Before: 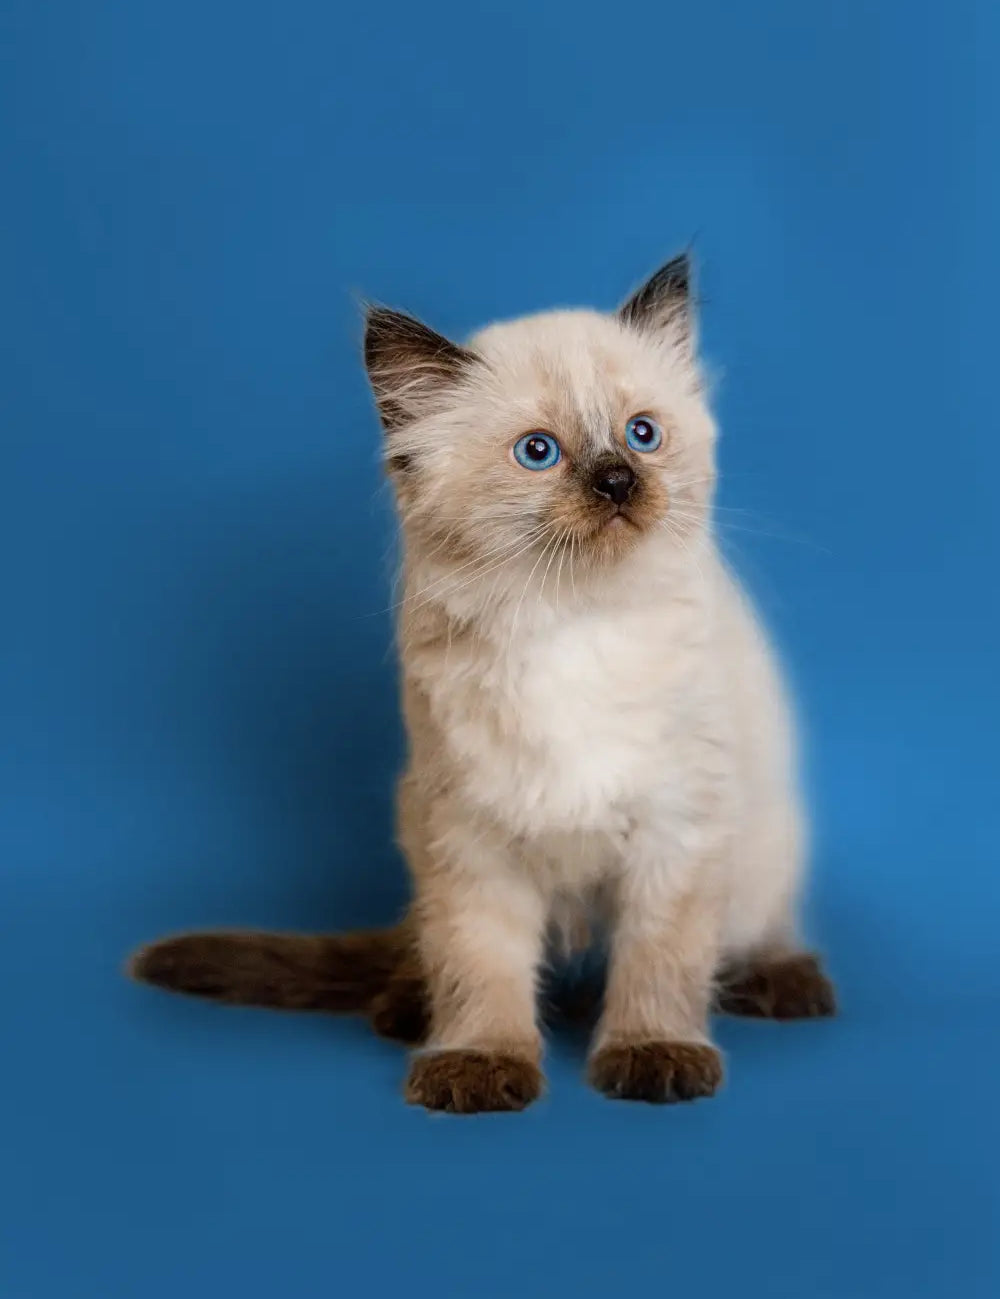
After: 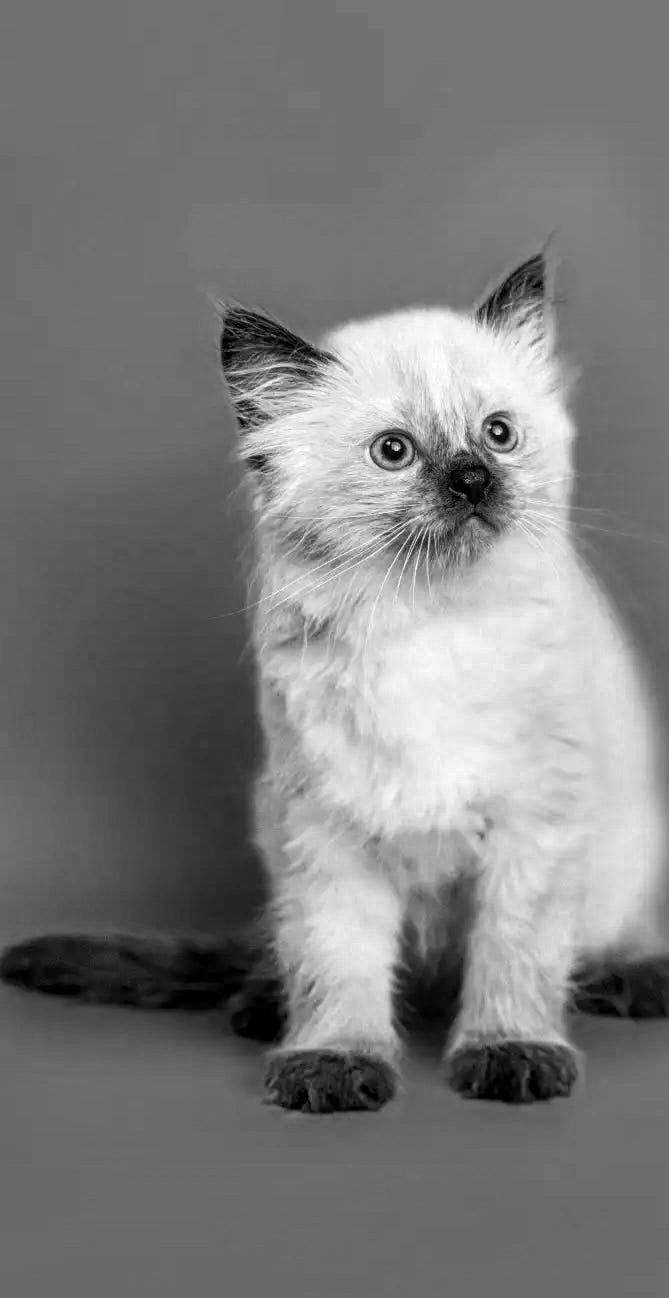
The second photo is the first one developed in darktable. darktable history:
color zones: curves: ch0 [(0.004, 0.588) (0.116, 0.636) (0.259, 0.476) (0.423, 0.464) (0.75, 0.5)]; ch1 [(0, 0) (0.143, 0) (0.286, 0) (0.429, 0) (0.571, 0) (0.714, 0) (0.857, 0)]
shadows and highlights: radius 107.97, shadows 40.7, highlights -72.59, low approximation 0.01, soften with gaussian
crop and rotate: left 14.469%, right 18.595%
contrast brightness saturation: contrast 0.196, brightness 0.169, saturation 0.227
local contrast: detail 130%
